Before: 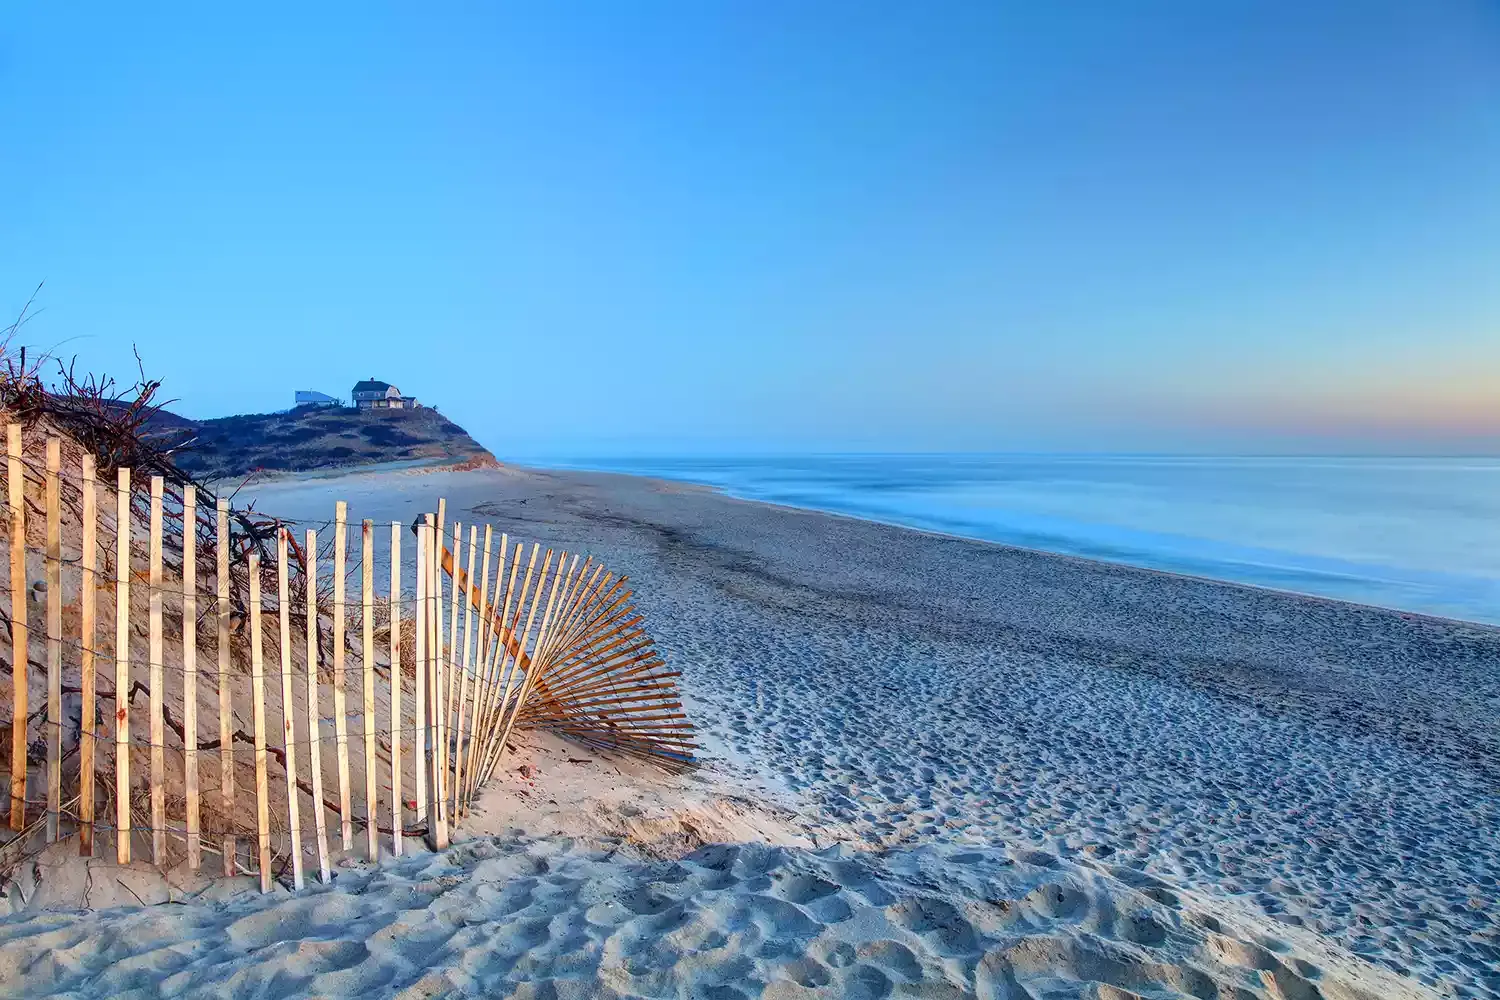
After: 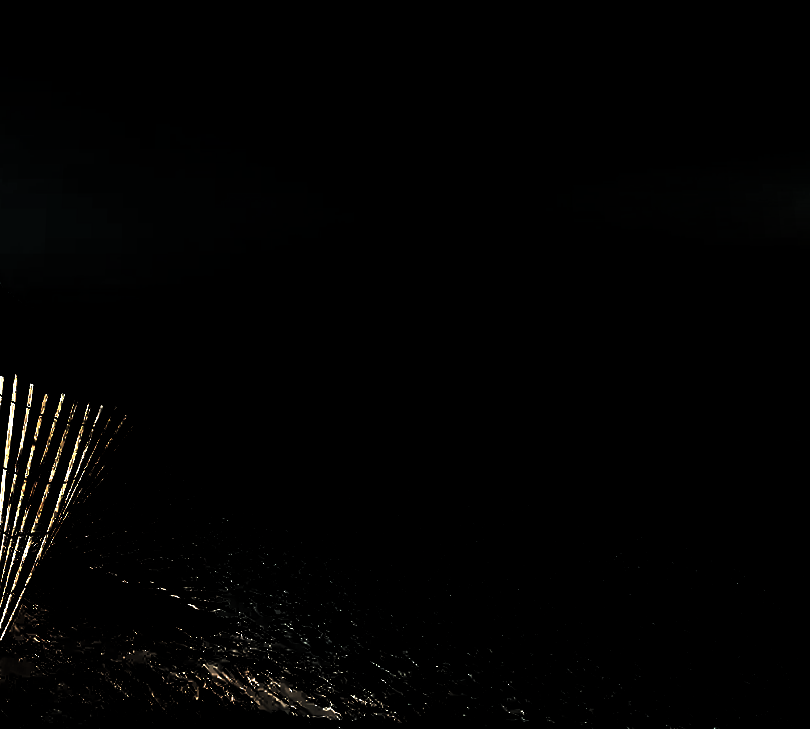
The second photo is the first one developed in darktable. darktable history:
crop: left 32.075%, top 10.976%, right 18.355%, bottom 17.596%
levels: levels [0.721, 0.937, 0.997]
rotate and perspective: rotation 0.128°, lens shift (vertical) -0.181, lens shift (horizontal) -0.044, shear 0.001, automatic cropping off
white balance: emerald 1
color balance: mode lift, gamma, gain (sRGB), lift [1.014, 0.966, 0.918, 0.87], gamma [0.86, 0.734, 0.918, 0.976], gain [1.063, 1.13, 1.063, 0.86]
